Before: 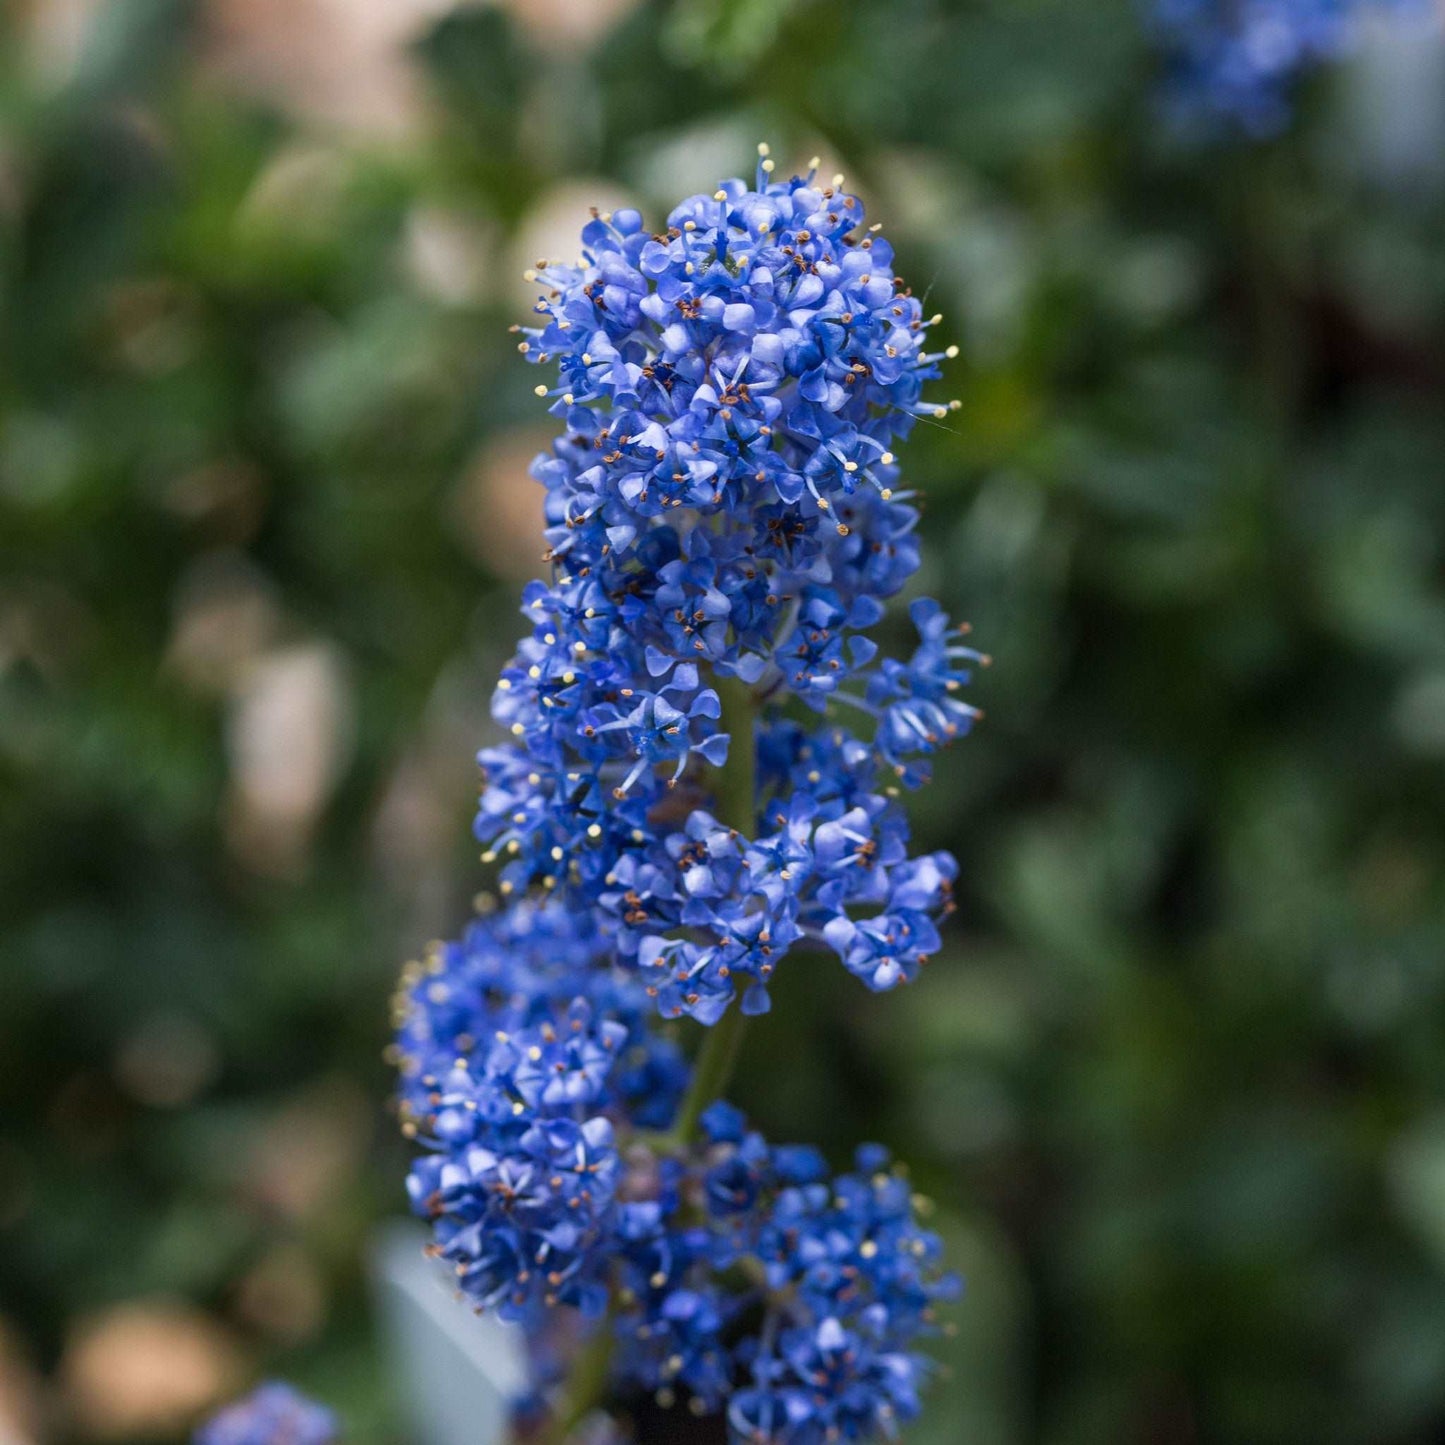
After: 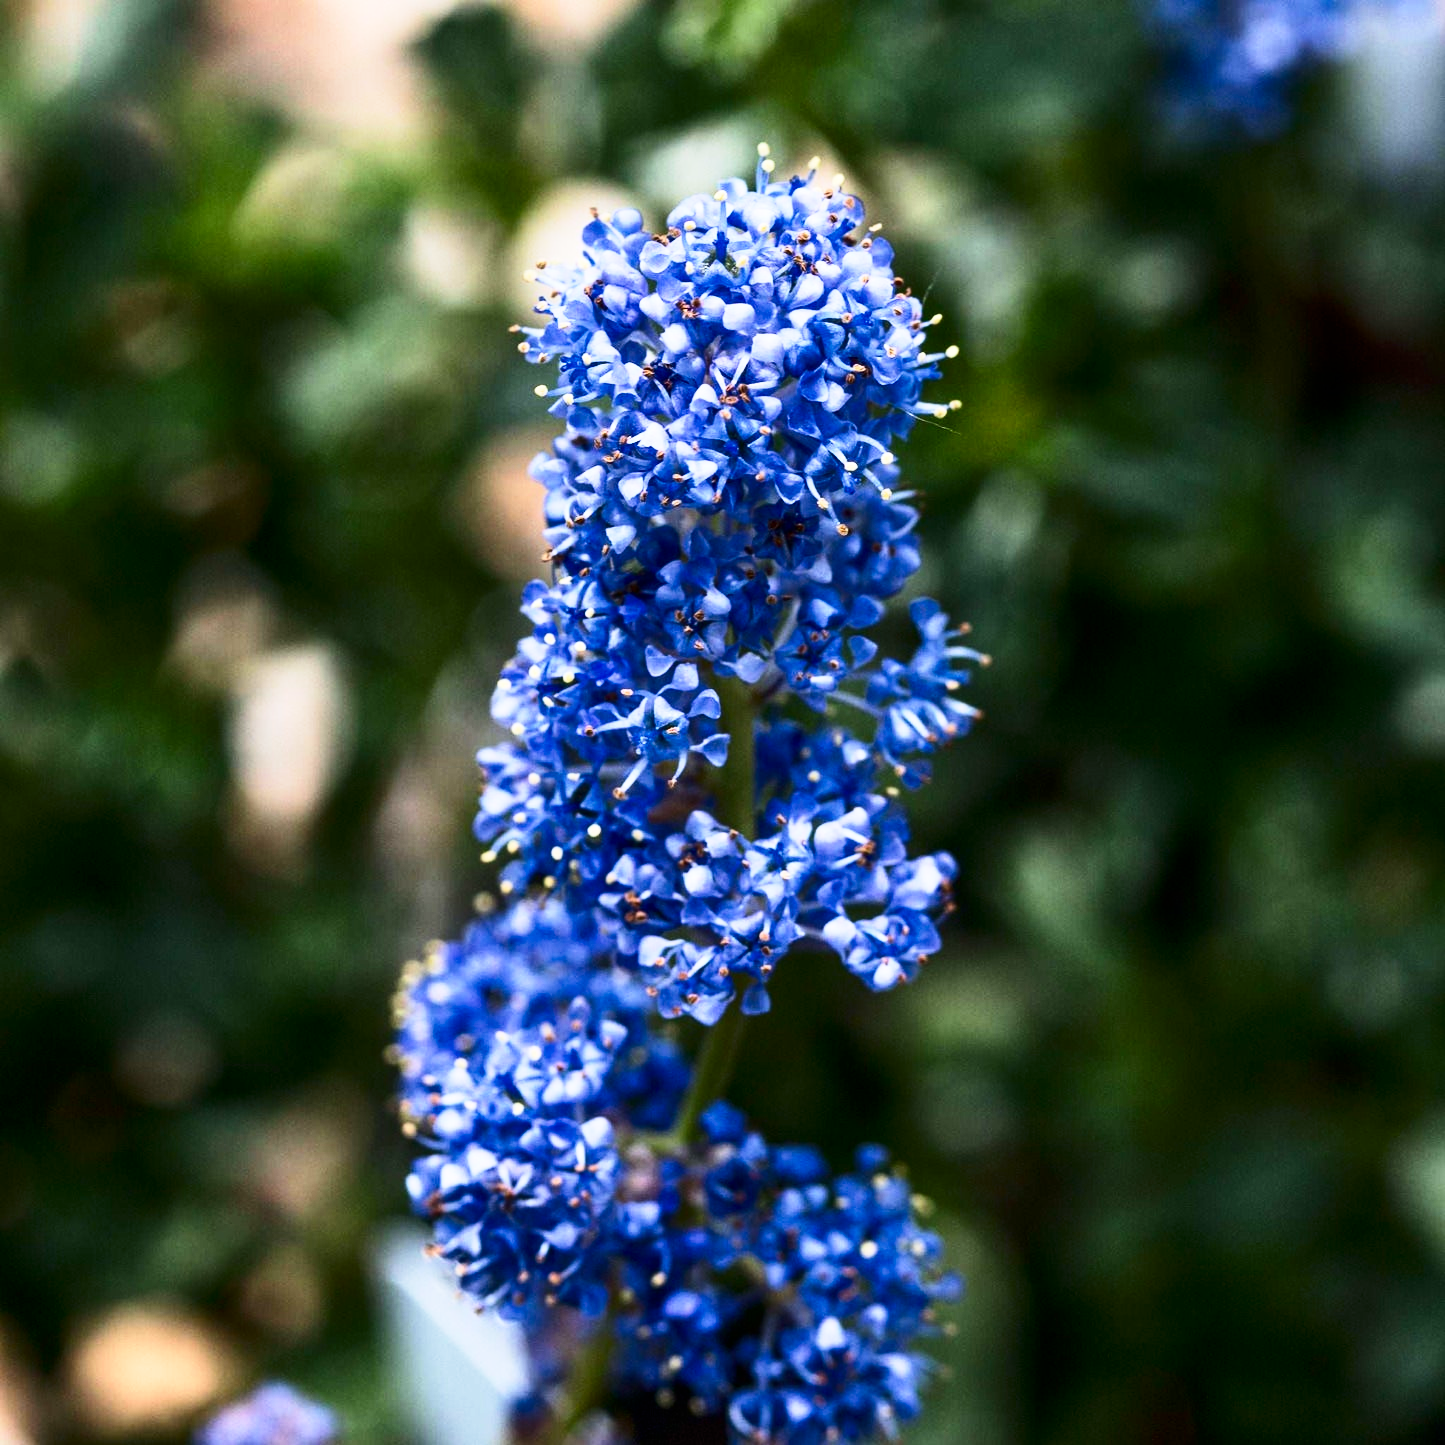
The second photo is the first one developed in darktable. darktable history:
base curve: curves: ch0 [(0, 0) (0.005, 0.002) (0.193, 0.295) (0.399, 0.664) (0.75, 0.928) (1, 1)], preserve colors none
contrast brightness saturation: contrast 0.272
